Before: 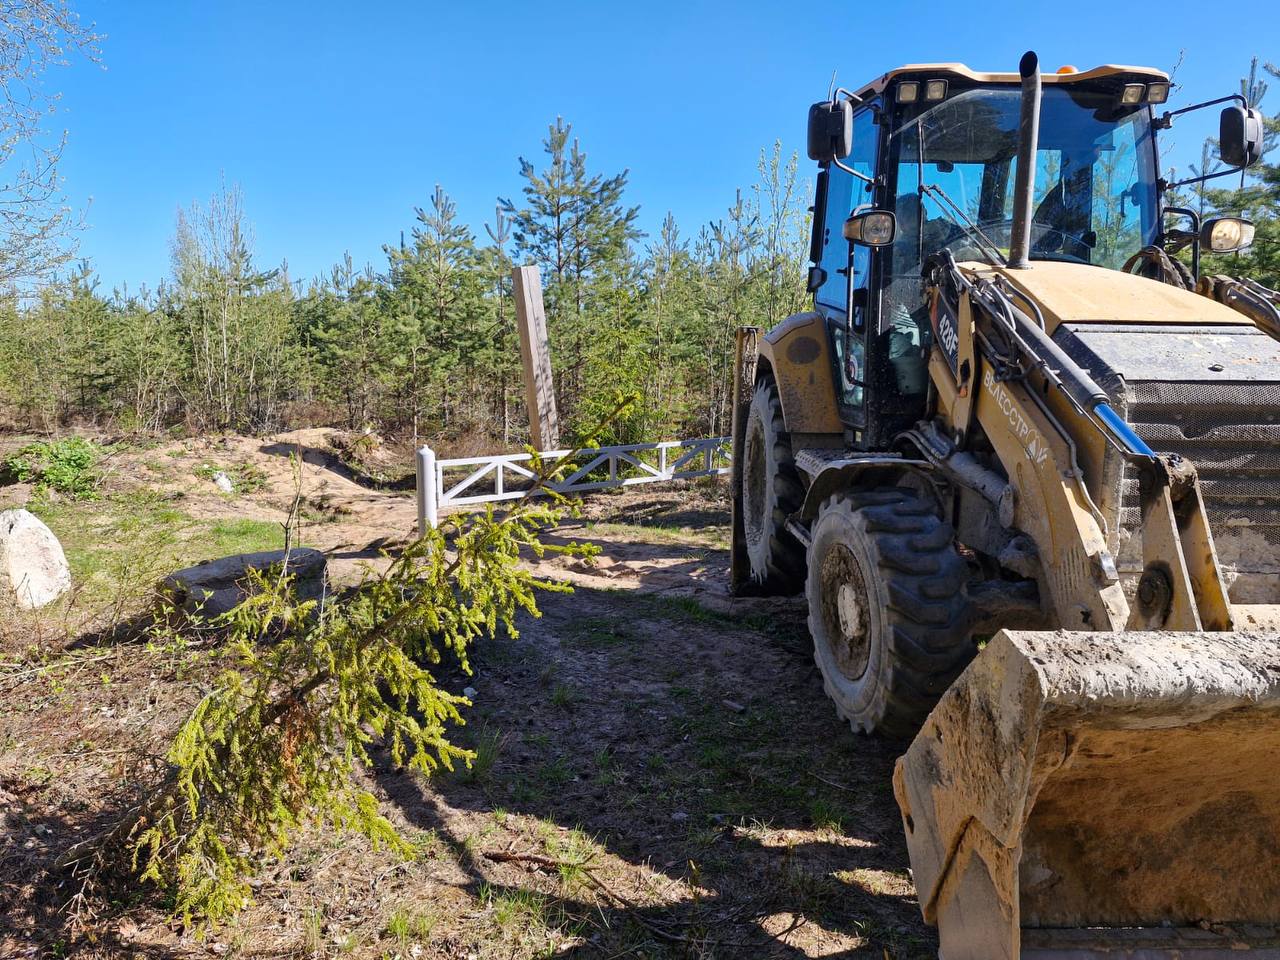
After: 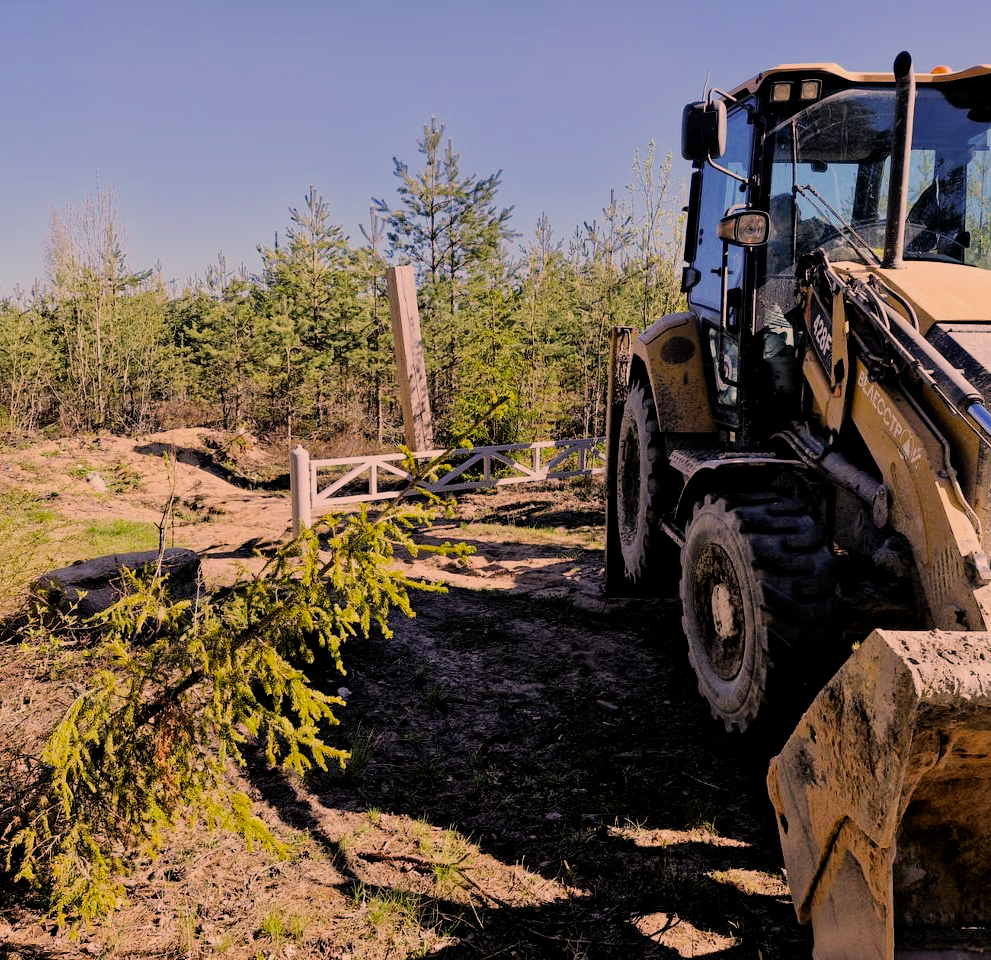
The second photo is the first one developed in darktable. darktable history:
crop: left 9.88%, right 12.664%
filmic rgb: black relative exposure -4.14 EV, white relative exposure 5.1 EV, hardness 2.11, contrast 1.165
color correction: highlights a* 17.88, highlights b* 18.79
